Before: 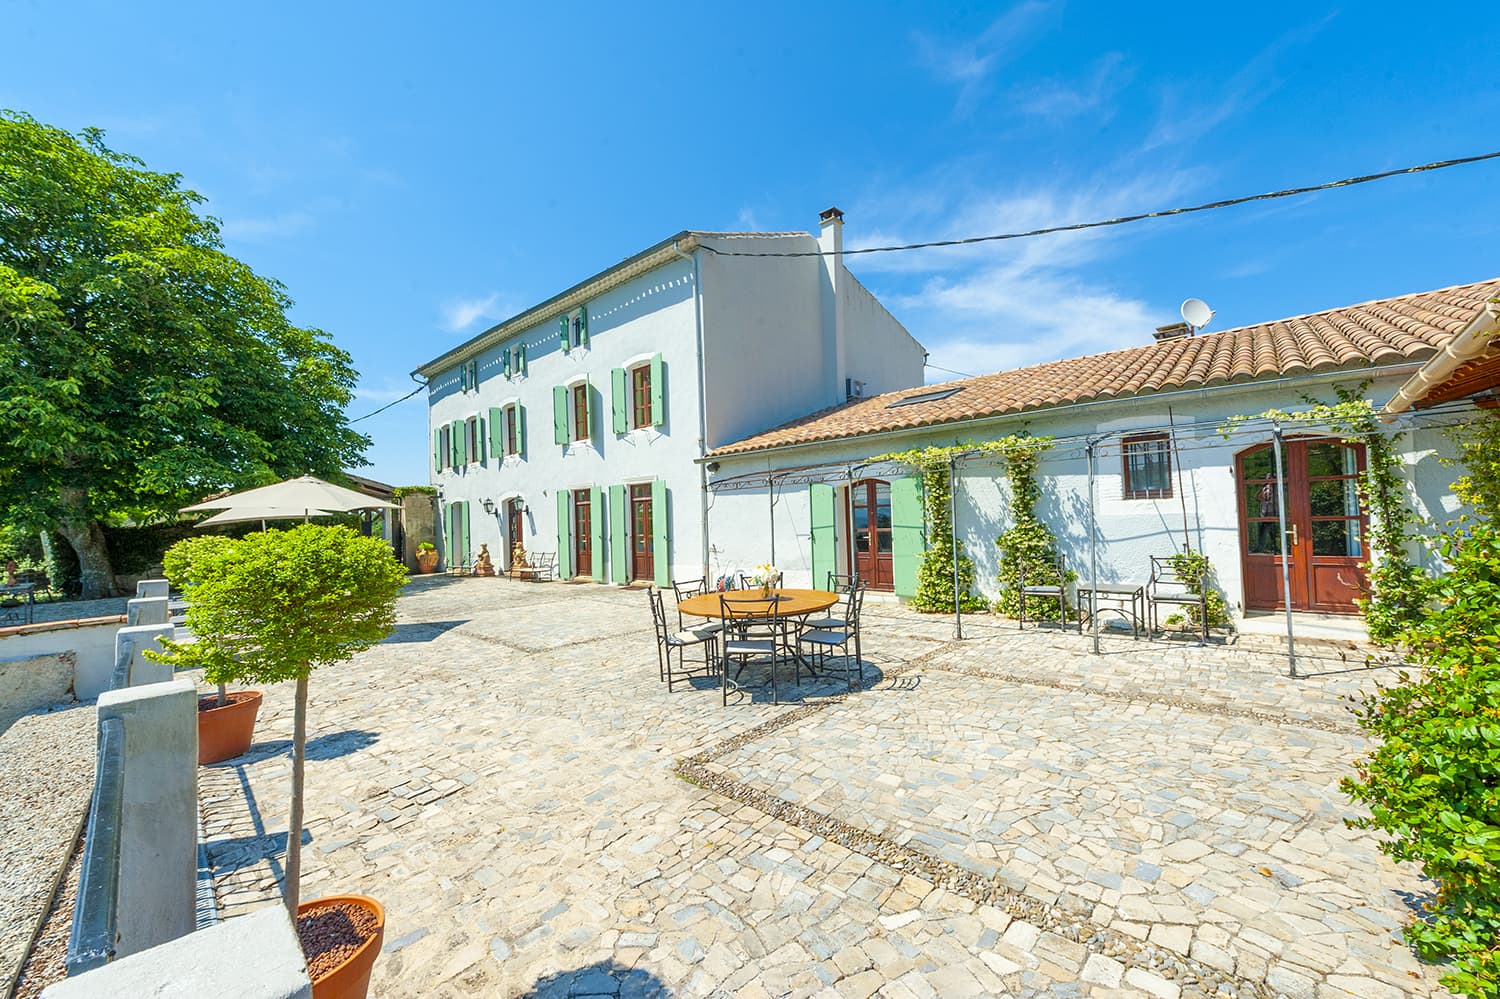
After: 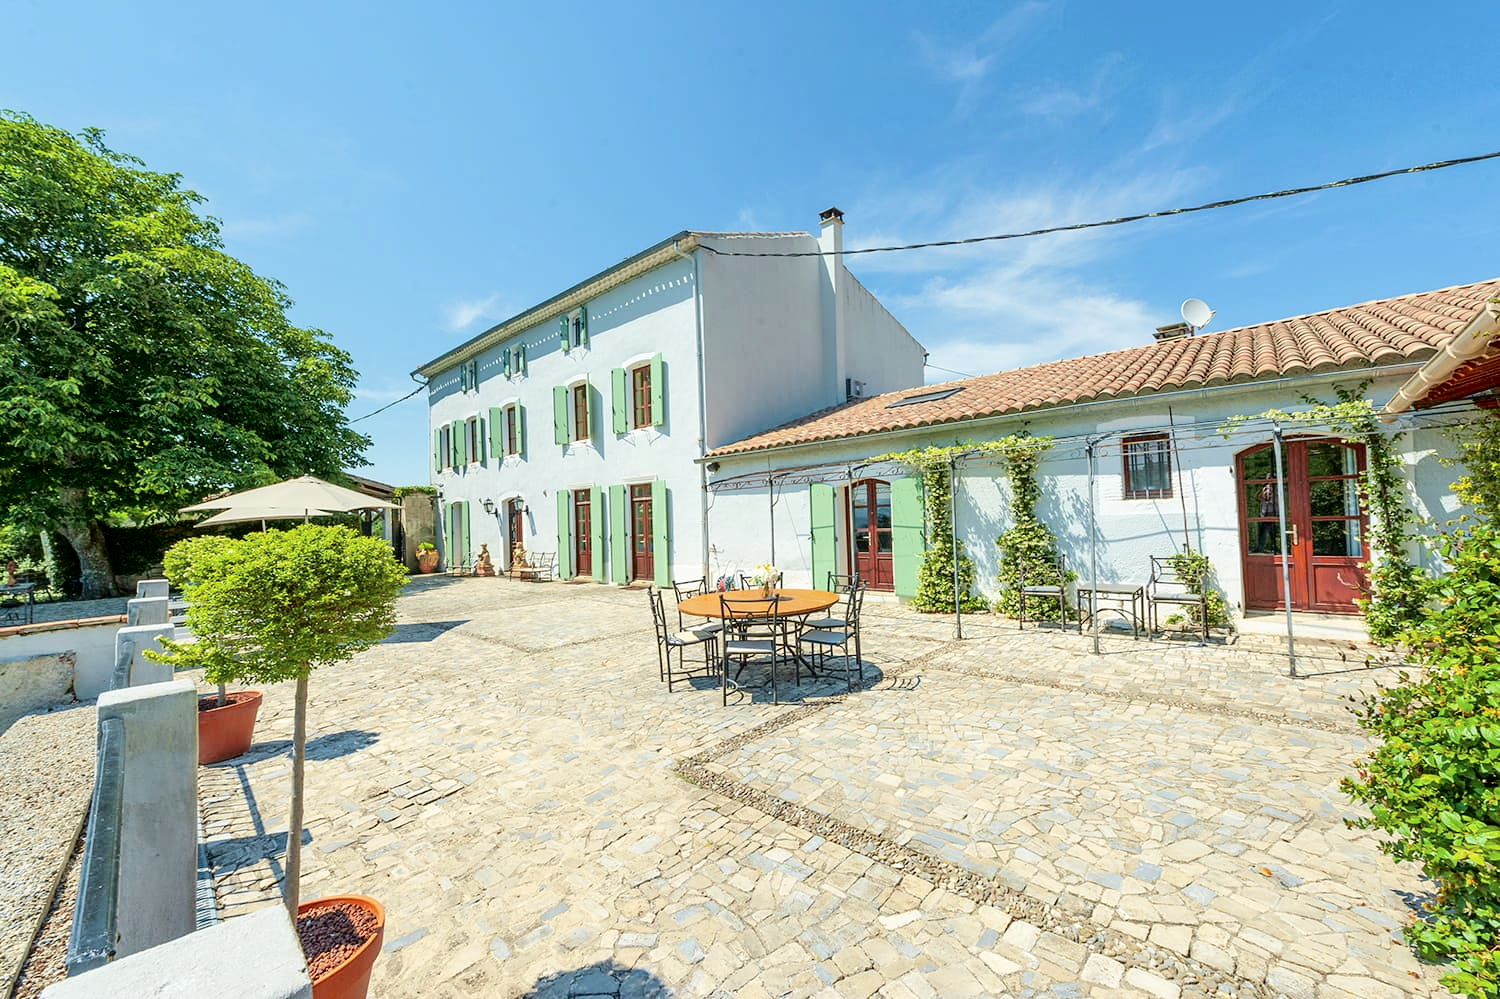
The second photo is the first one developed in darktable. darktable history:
tone curve: curves: ch0 [(0.003, 0) (0.066, 0.017) (0.163, 0.09) (0.264, 0.238) (0.395, 0.421) (0.517, 0.56) (0.688, 0.743) (0.791, 0.814) (1, 1)]; ch1 [(0, 0) (0.164, 0.115) (0.337, 0.332) (0.39, 0.398) (0.464, 0.461) (0.501, 0.5) (0.507, 0.503) (0.534, 0.537) (0.577, 0.59) (0.652, 0.681) (0.733, 0.749) (0.811, 0.796) (1, 1)]; ch2 [(0, 0) (0.337, 0.382) (0.464, 0.476) (0.501, 0.502) (0.527, 0.54) (0.551, 0.565) (0.6, 0.59) (0.687, 0.675) (1, 1)], color space Lab, independent channels, preserve colors none
